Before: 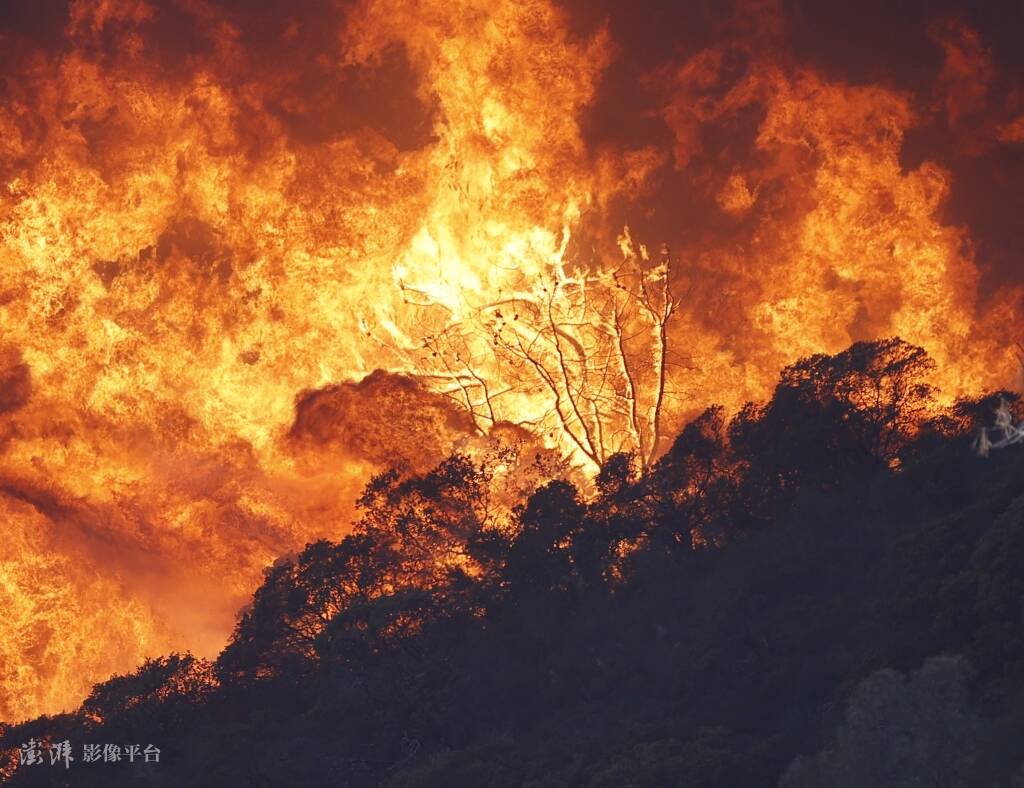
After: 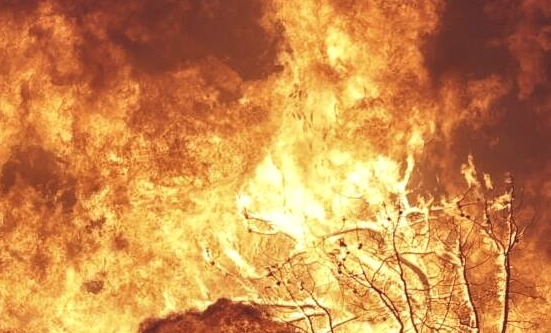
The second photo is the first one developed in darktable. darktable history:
local contrast: on, module defaults
white balance: red 0.982, blue 1.018
crop: left 15.306%, top 9.065%, right 30.789%, bottom 48.638%
color zones: curves: ch1 [(0, 0.469) (0.001, 0.469) (0.12, 0.446) (0.248, 0.469) (0.5, 0.5) (0.748, 0.5) (0.999, 0.469) (1, 0.469)]
